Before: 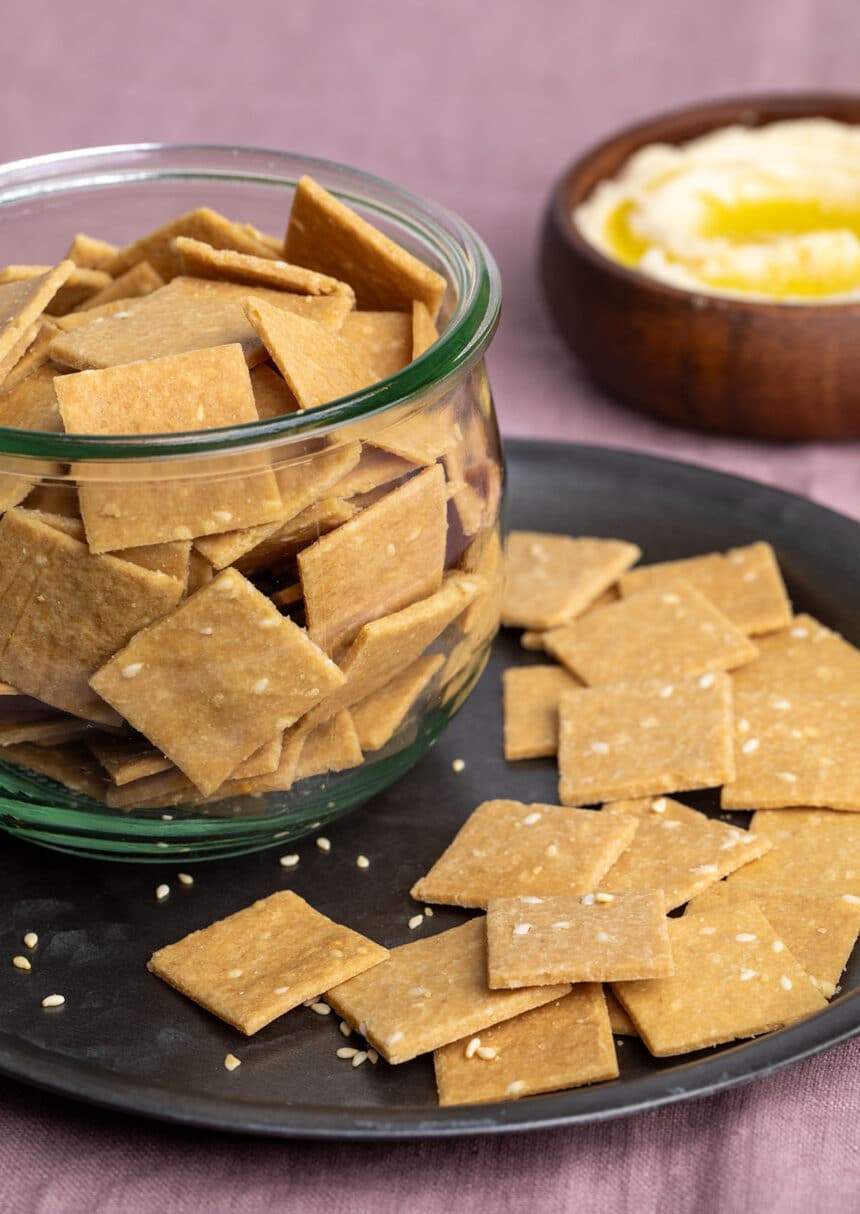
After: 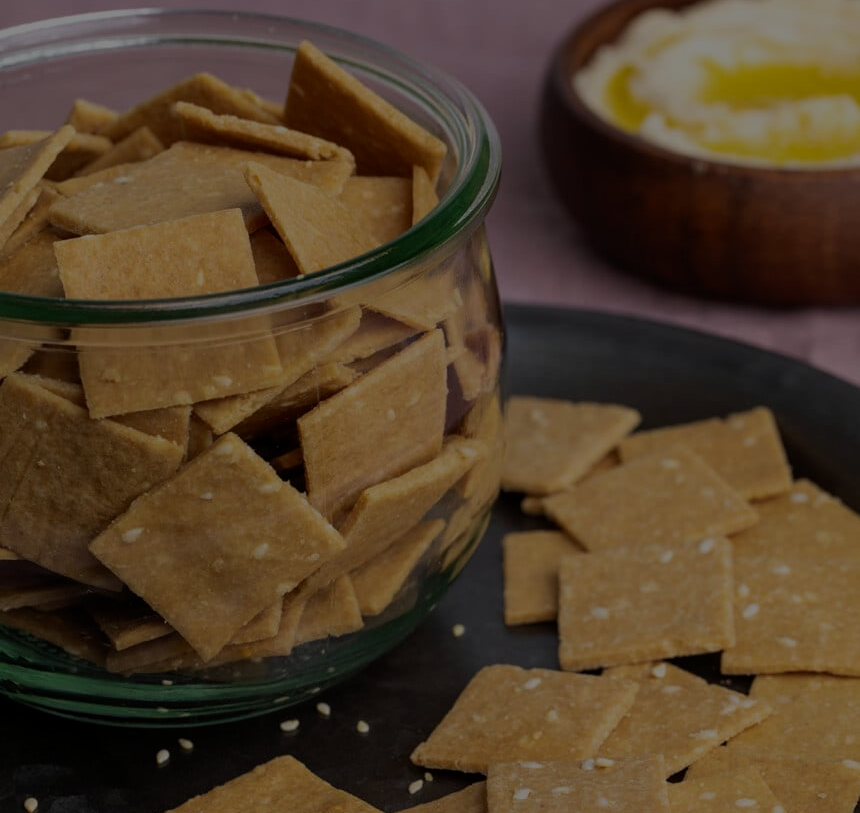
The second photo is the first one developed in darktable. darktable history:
crop: top 11.138%, bottom 21.892%
exposure: exposure -2.046 EV, compensate highlight preservation false
